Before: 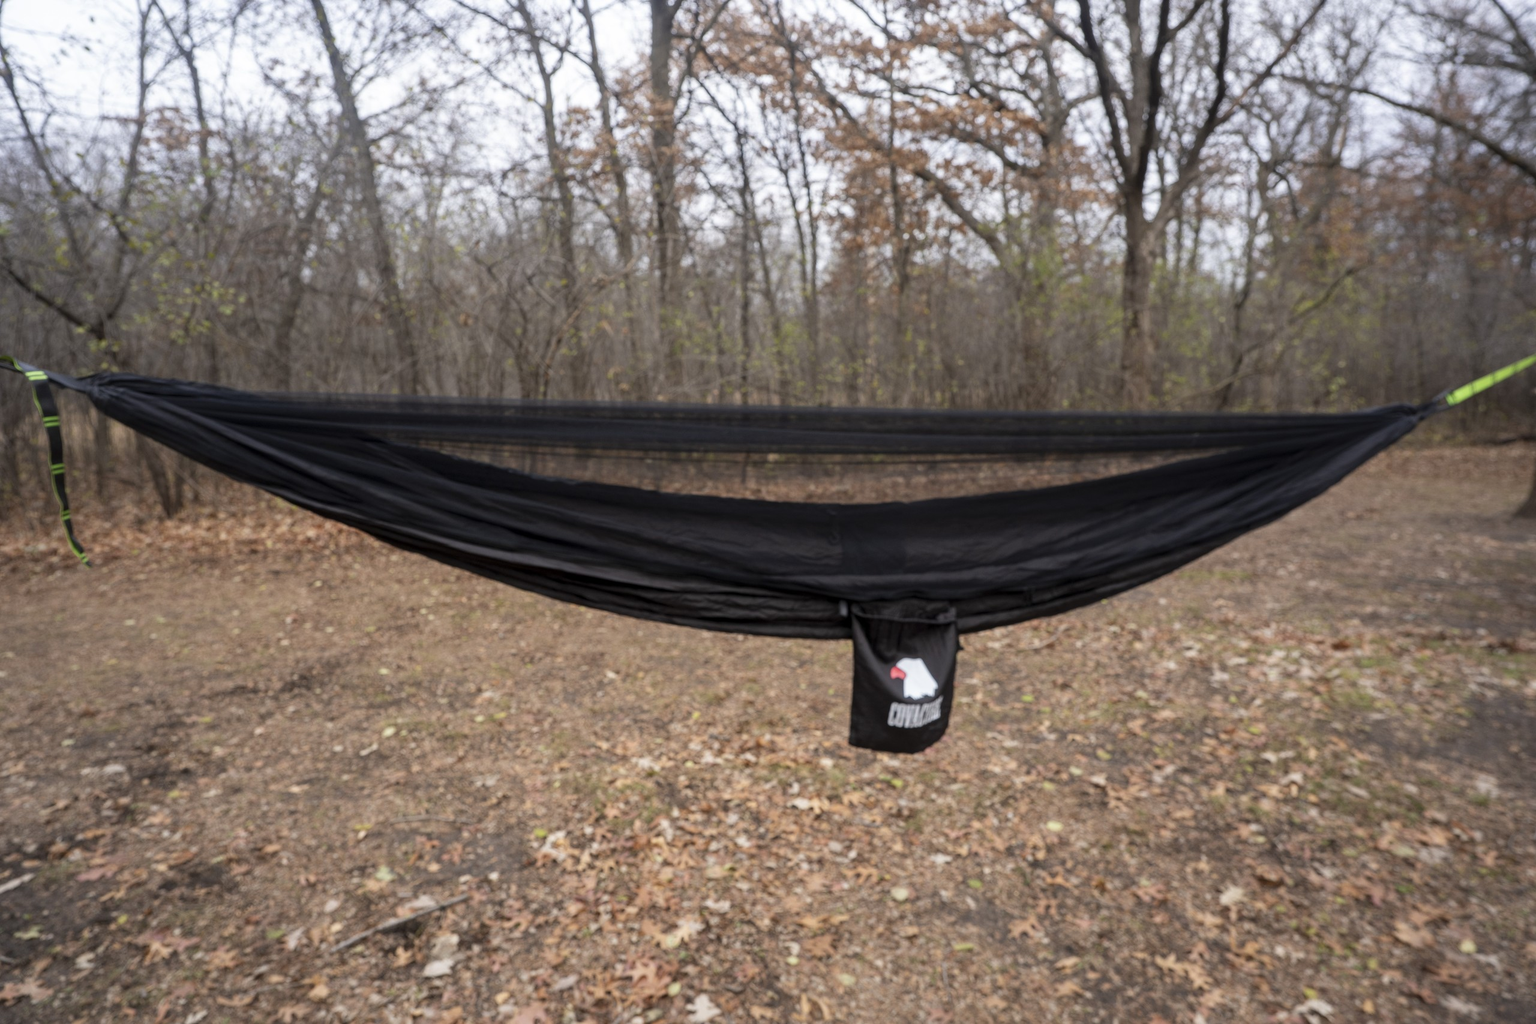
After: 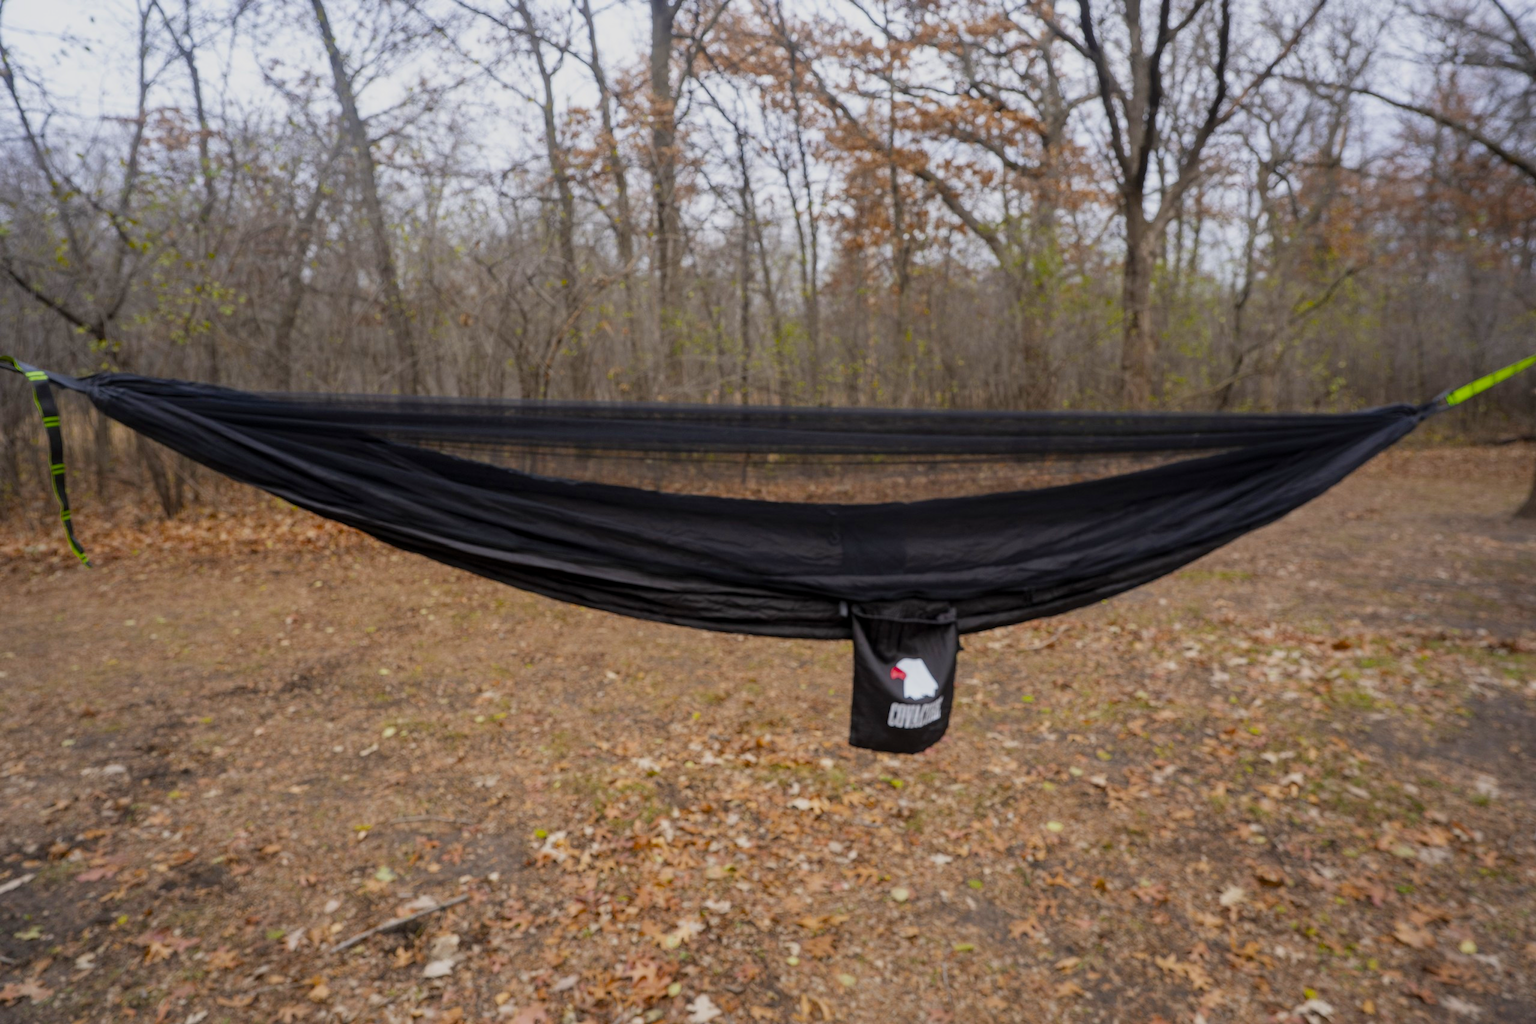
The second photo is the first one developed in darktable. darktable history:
color balance rgb: linear chroma grading › global chroma 14.848%, perceptual saturation grading › global saturation 25.375%, global vibrance 7.299%, saturation formula JzAzBz (2021)
filmic rgb: black relative exposure -15.11 EV, white relative exposure 3 EV, target black luminance 0%, hardness 9.33, latitude 98.46%, contrast 0.915, shadows ↔ highlights balance 0.273%
